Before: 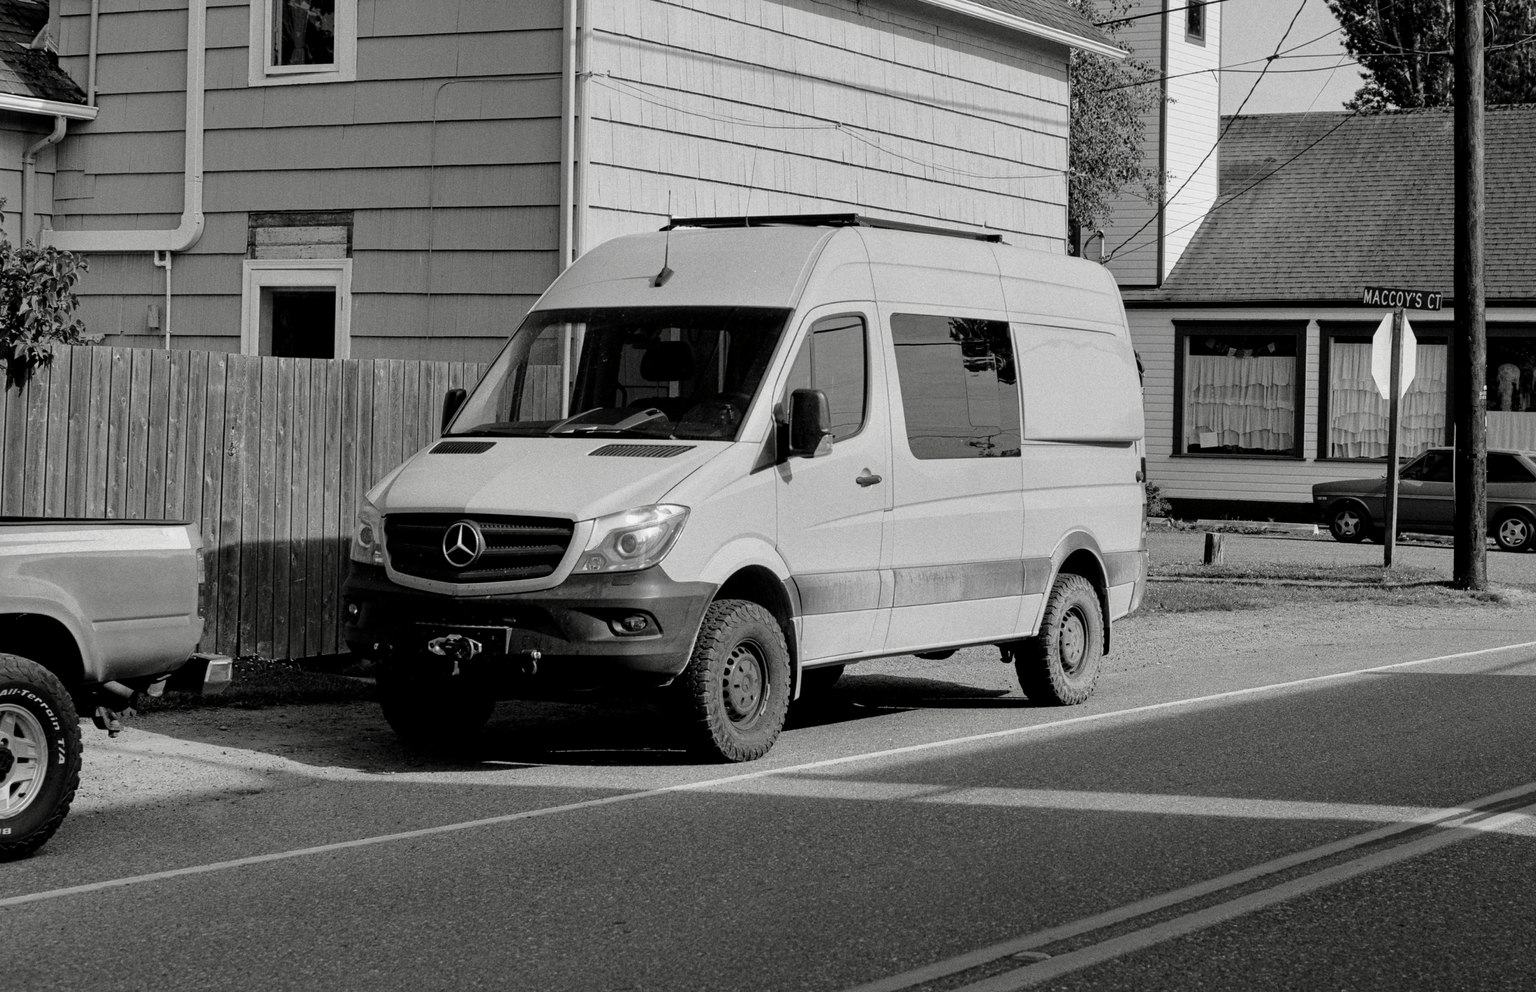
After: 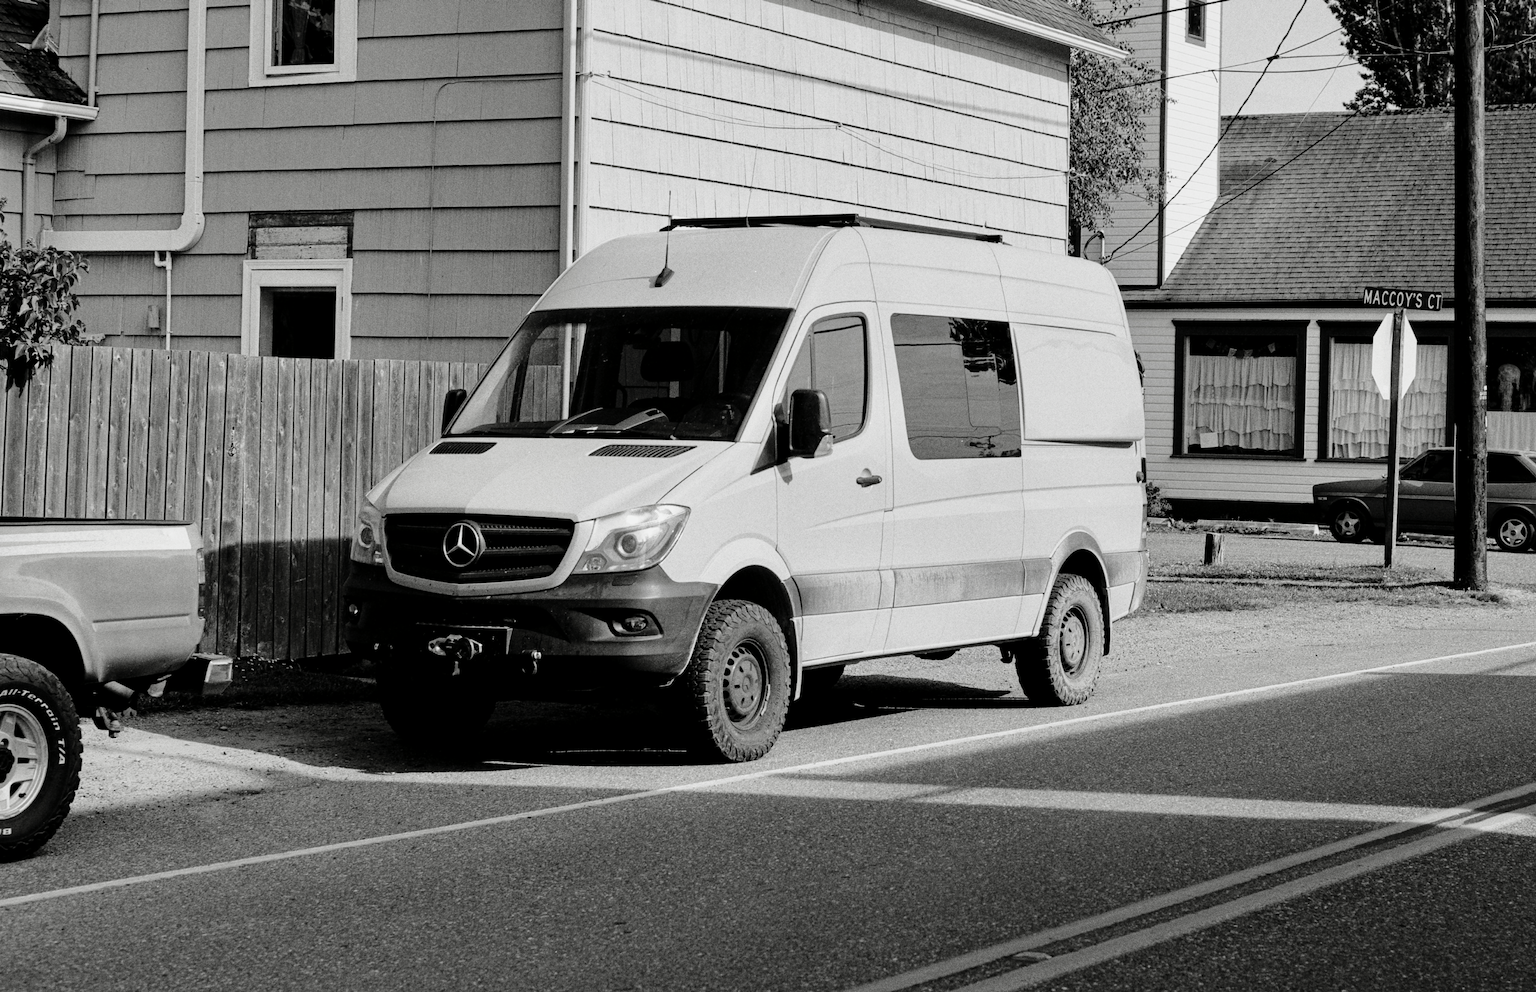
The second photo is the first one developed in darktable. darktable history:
tone curve: curves: ch0 [(0, 0) (0.136, 0.084) (0.346, 0.366) (0.489, 0.559) (0.66, 0.748) (0.849, 0.902) (1, 0.974)]; ch1 [(0, 0) (0.353, 0.344) (0.45, 0.46) (0.498, 0.498) (0.521, 0.512) (0.563, 0.559) (0.592, 0.605) (0.641, 0.673) (1, 1)]; ch2 [(0, 0) (0.333, 0.346) (0.375, 0.375) (0.424, 0.43) (0.476, 0.492) (0.502, 0.502) (0.524, 0.531) (0.579, 0.61) (0.612, 0.644) (0.641, 0.722) (1, 1)], color space Lab, independent channels, preserve colors none
